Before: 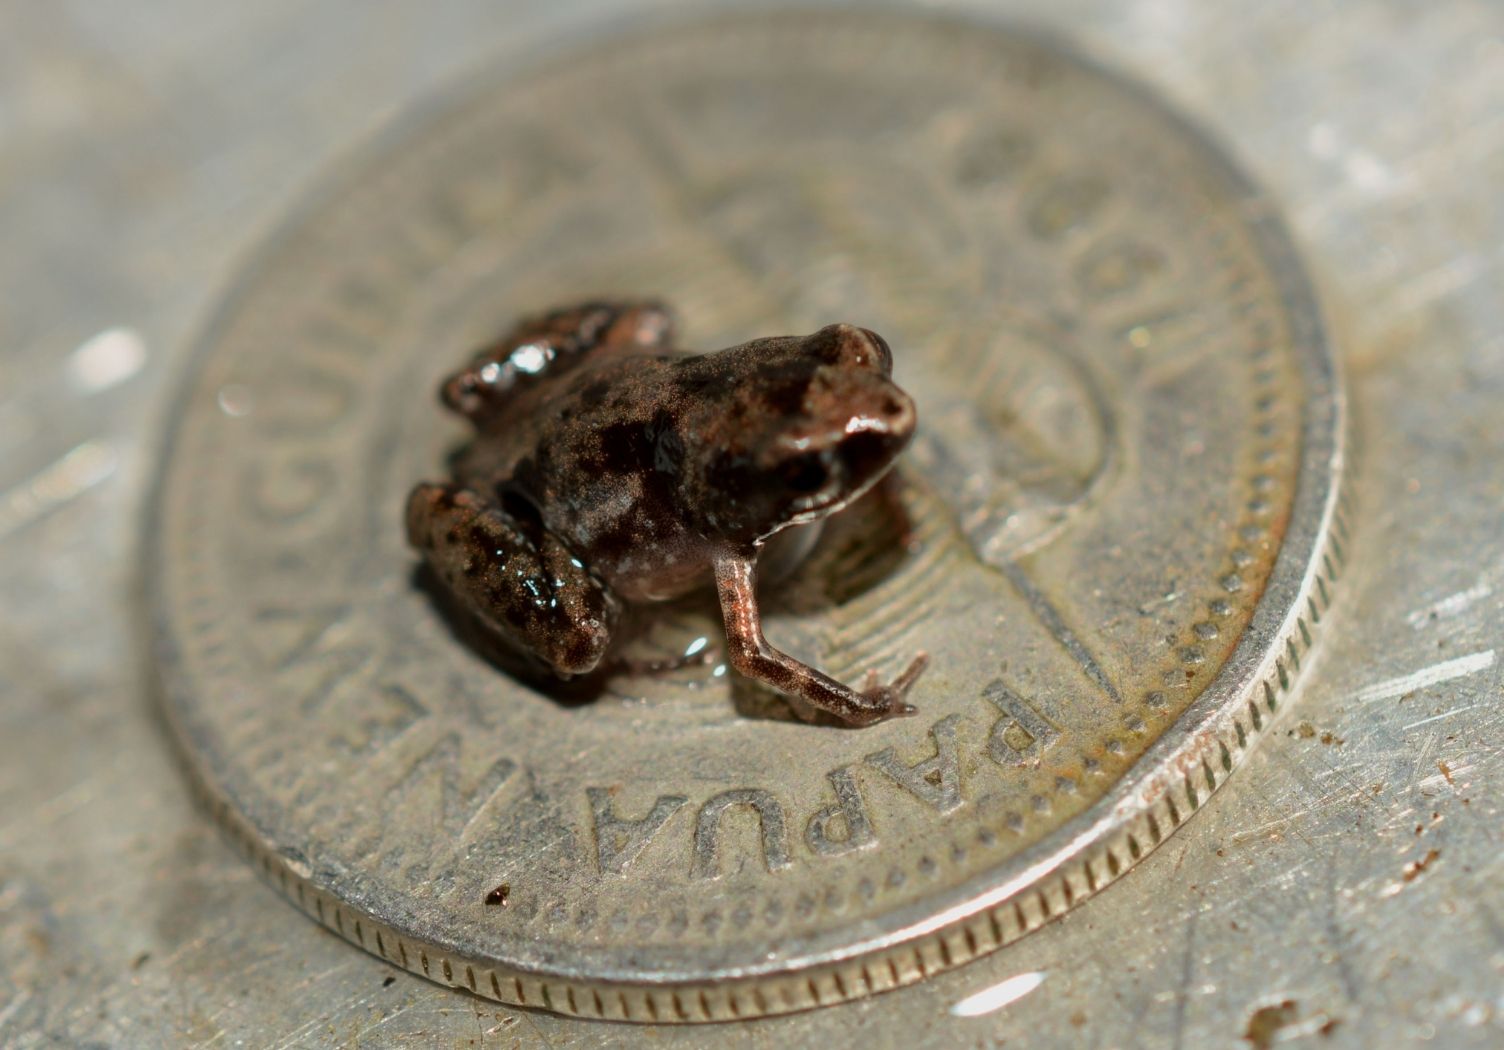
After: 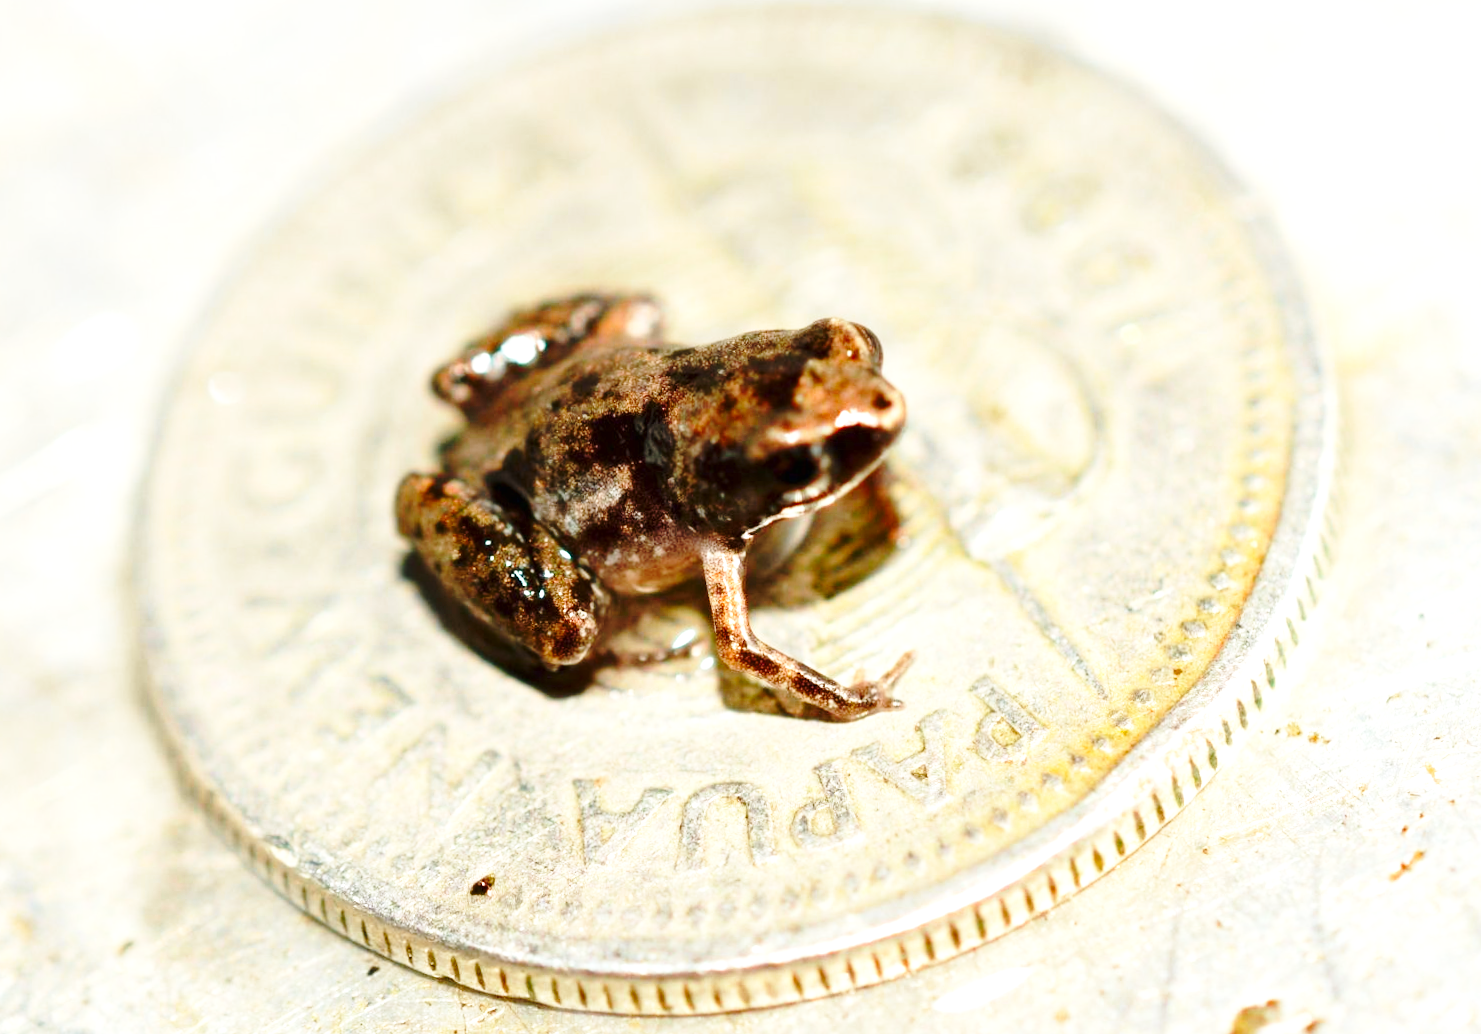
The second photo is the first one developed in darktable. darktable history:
crop and rotate: angle -0.603°
base curve: curves: ch0 [(0, 0) (0.036, 0.037) (0.121, 0.228) (0.46, 0.76) (0.859, 0.983) (1, 1)], preserve colors none
color balance rgb: power › chroma 0.245%, power › hue 60.7°, linear chroma grading › shadows -2.08%, linear chroma grading › highlights -14.682%, linear chroma grading › global chroma -9.586%, linear chroma grading › mid-tones -10.062%, perceptual saturation grading › global saturation 31.133%, global vibrance 20%
exposure: black level correction 0, exposure 1.276 EV, compensate exposure bias true, compensate highlight preservation false
